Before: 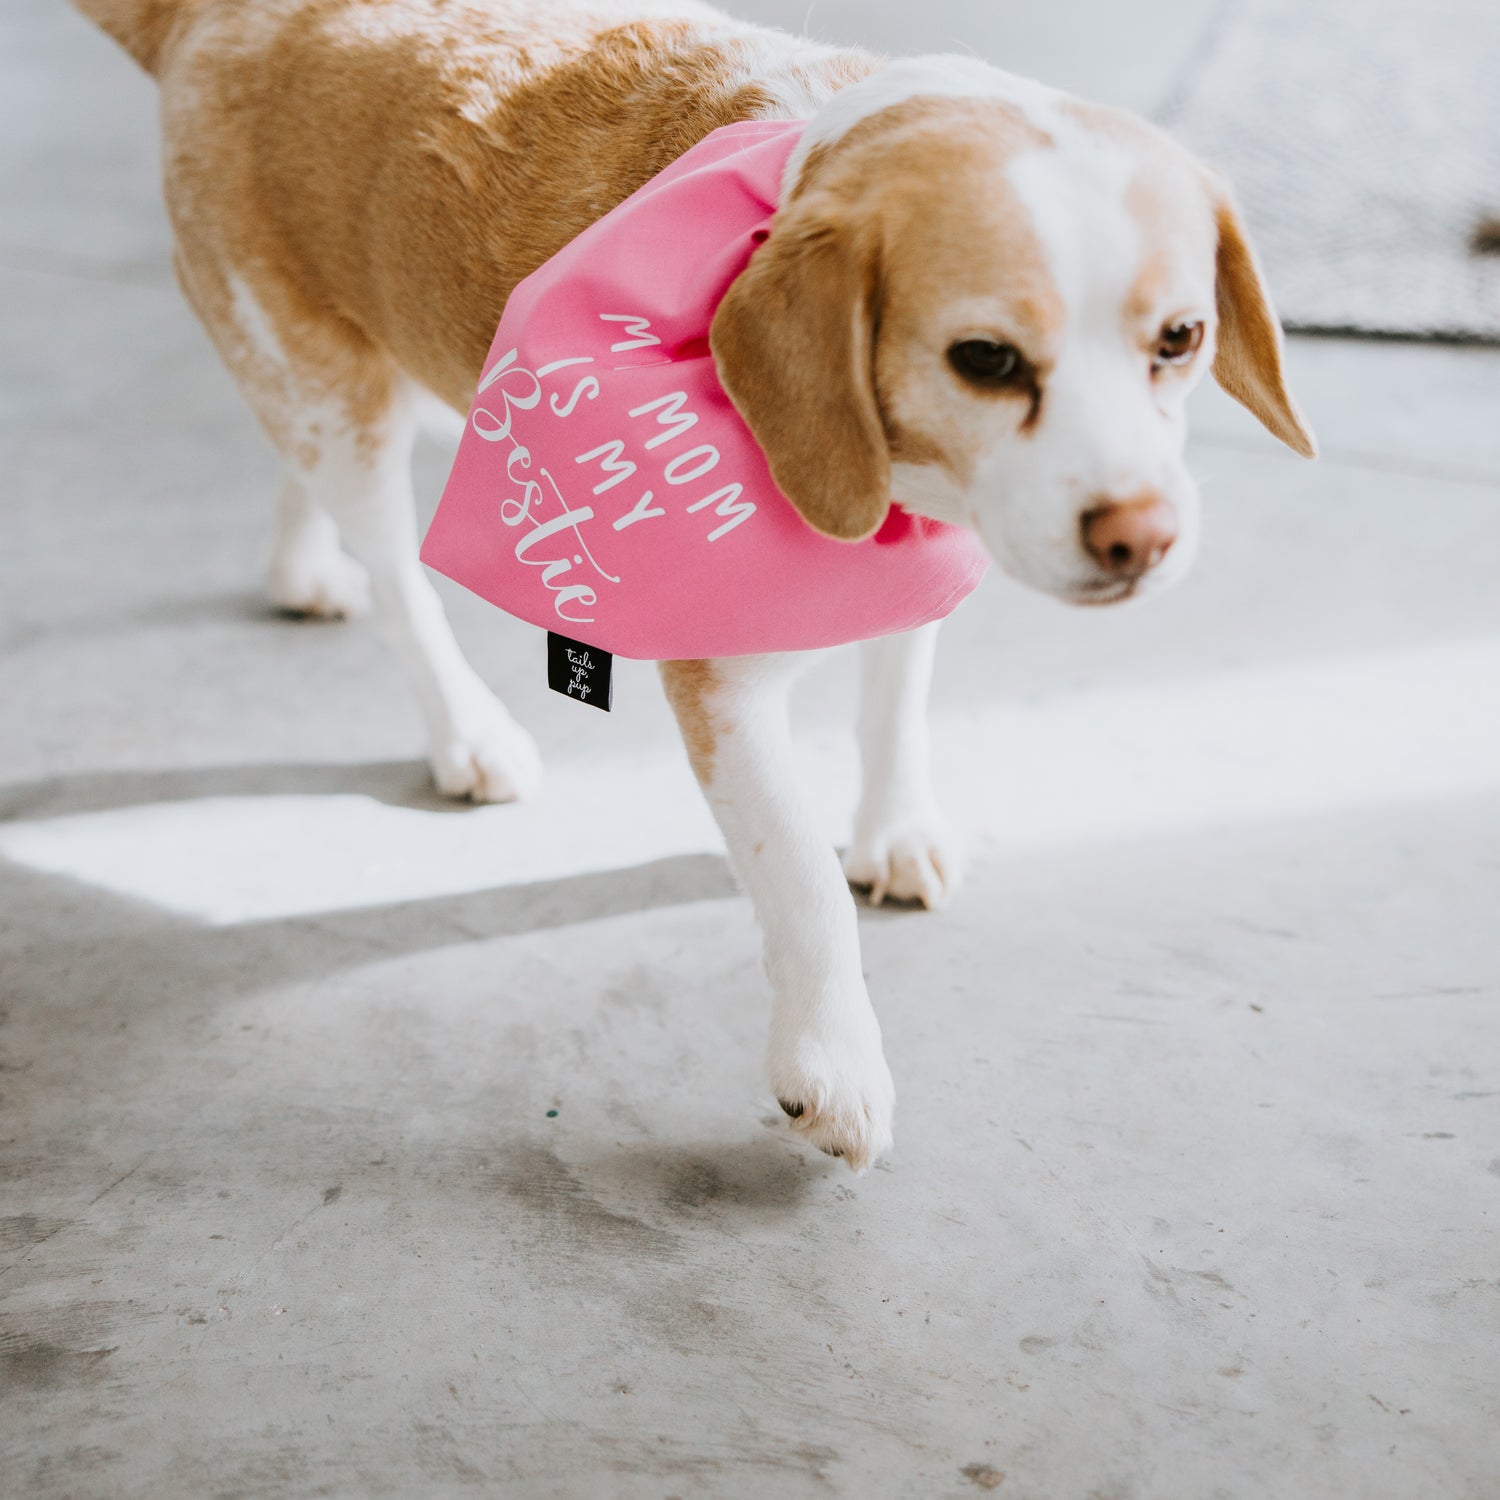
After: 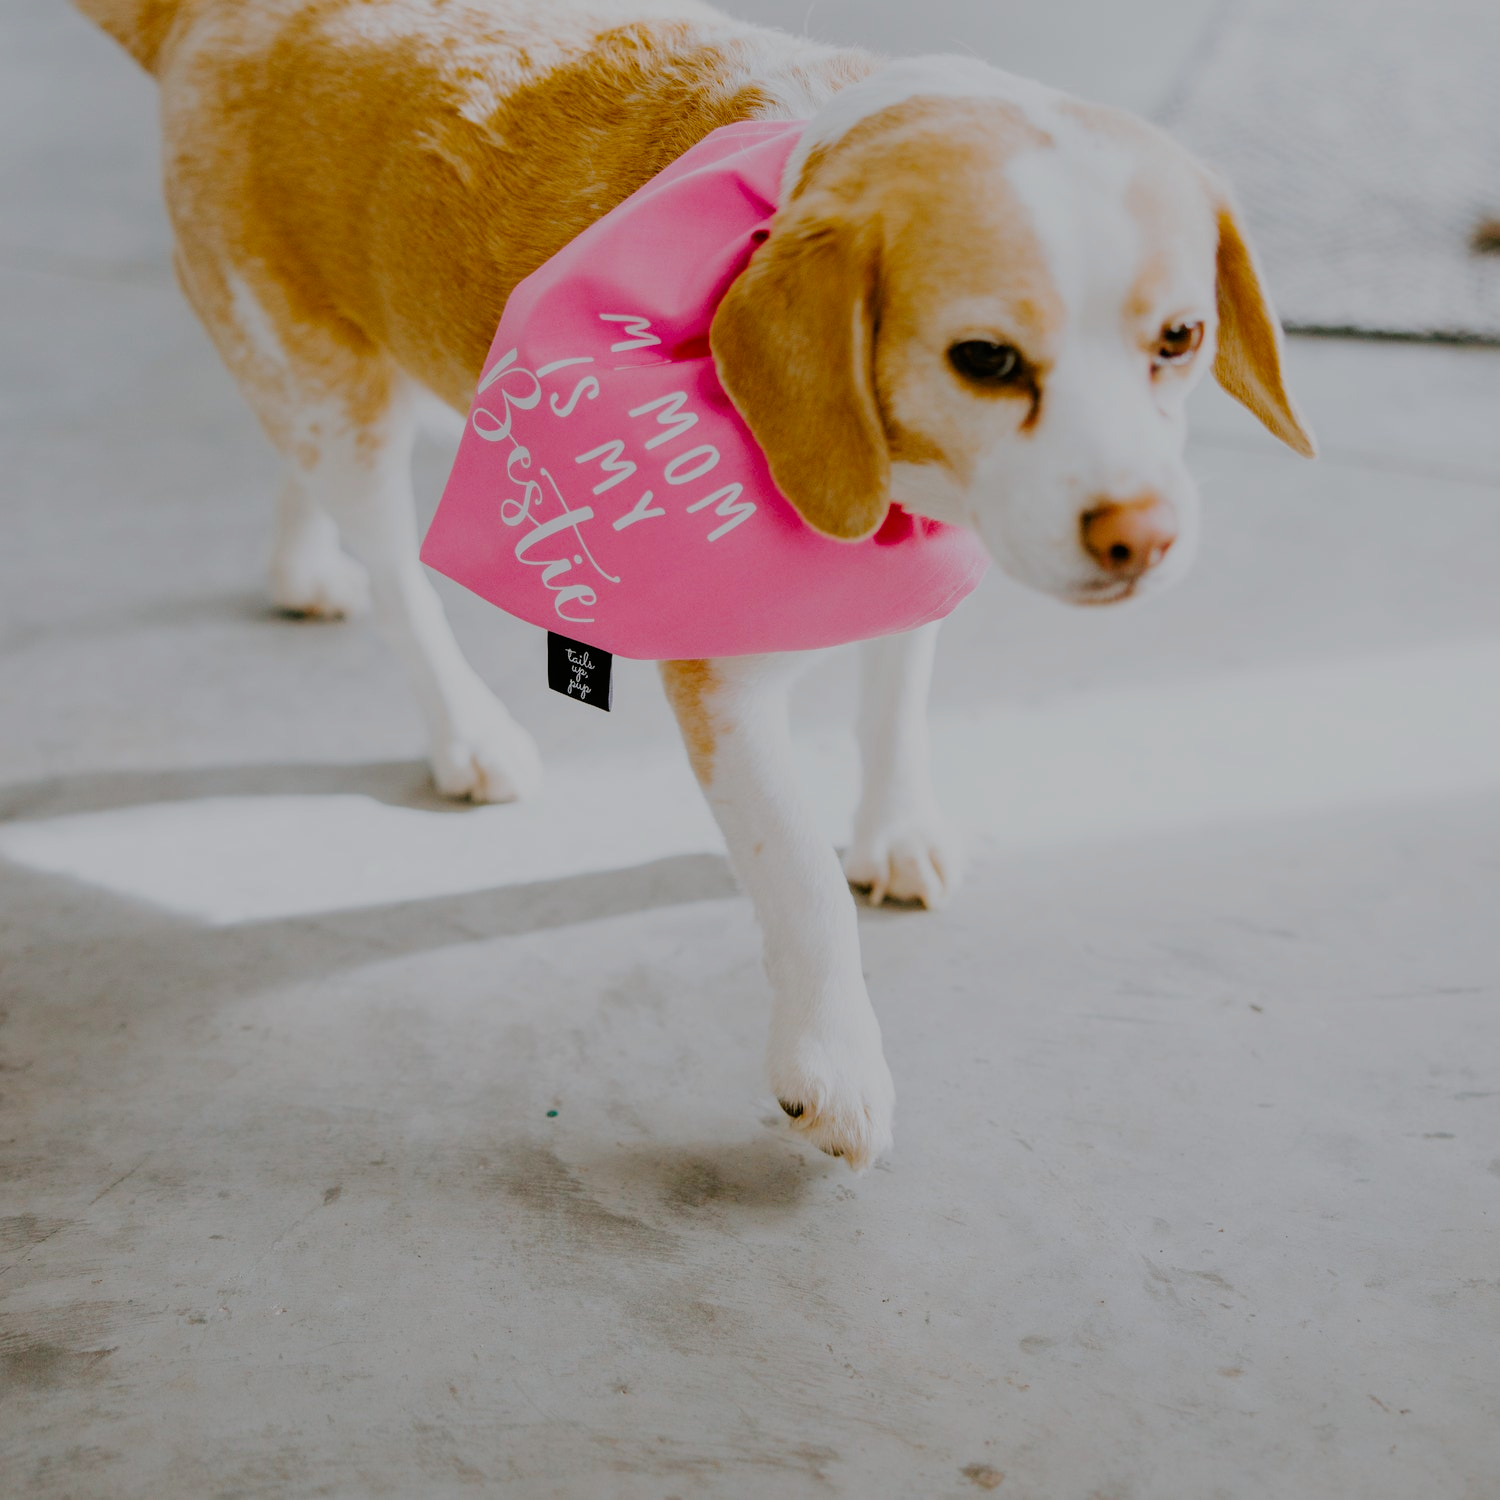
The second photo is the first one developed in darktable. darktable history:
tone equalizer: -8 EV 0.289 EV, -7 EV 0.423 EV, -6 EV 0.412 EV, -5 EV 0.261 EV, -3 EV -0.242 EV, -2 EV -0.44 EV, -1 EV -0.439 EV, +0 EV -0.235 EV, edges refinement/feathering 500, mask exposure compensation -1.57 EV, preserve details no
filmic rgb: black relative exposure -7.96 EV, white relative exposure 4.02 EV, hardness 4.19, add noise in highlights 0.002, preserve chrominance no, color science v3 (2019), use custom middle-gray values true, contrast in highlights soft
color balance rgb: perceptual saturation grading › global saturation 25.902%, global vibrance 20%
